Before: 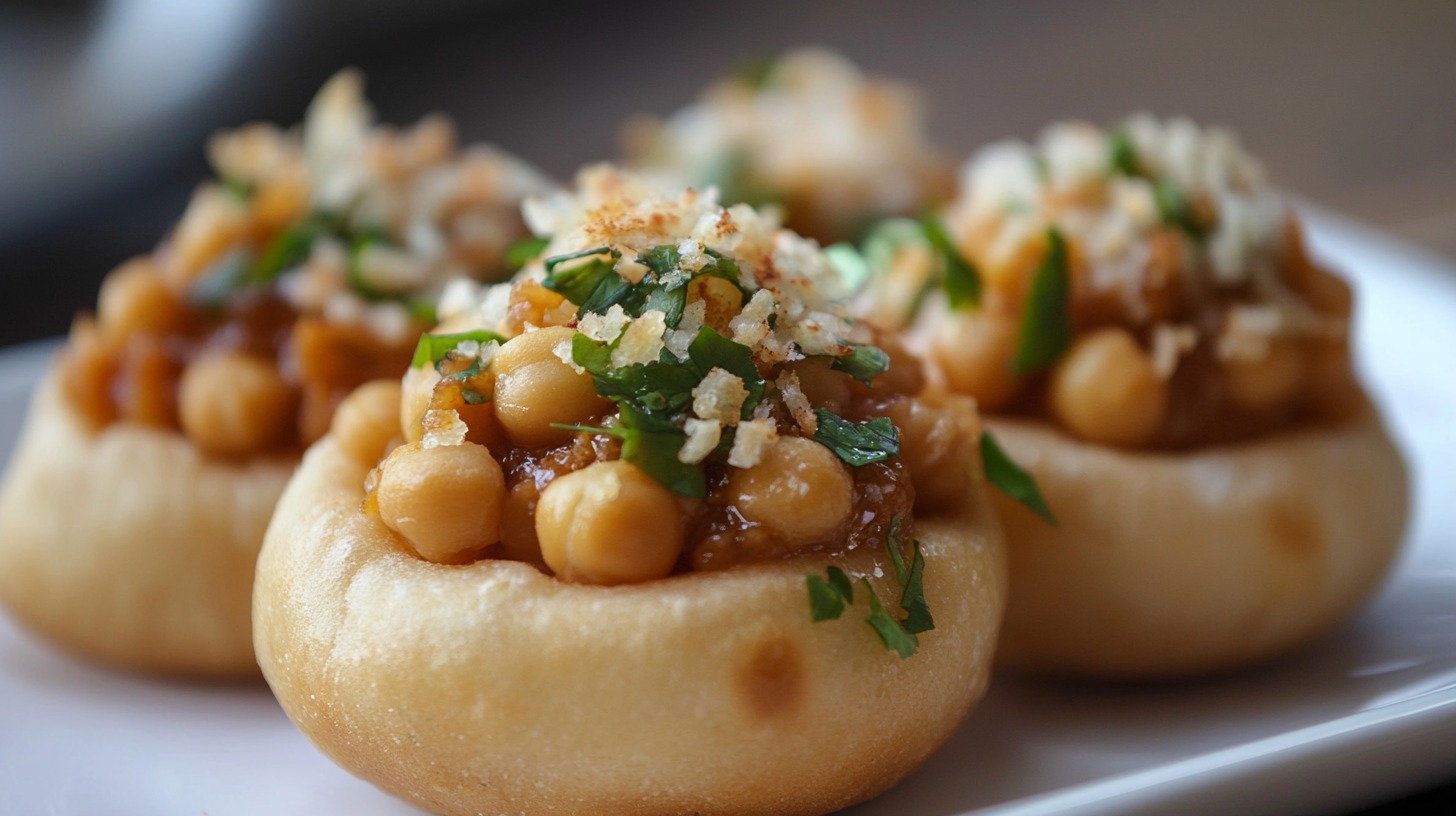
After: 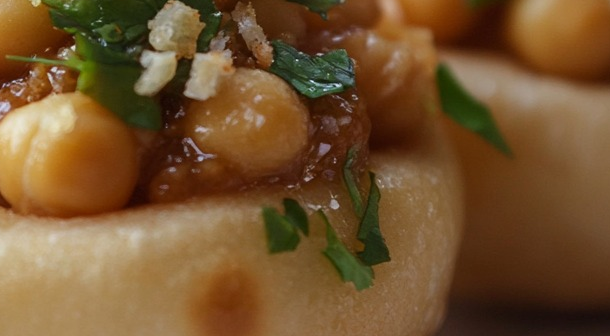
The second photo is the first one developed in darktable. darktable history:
crop: left 37.398%, top 45.219%, right 20.674%, bottom 13.513%
